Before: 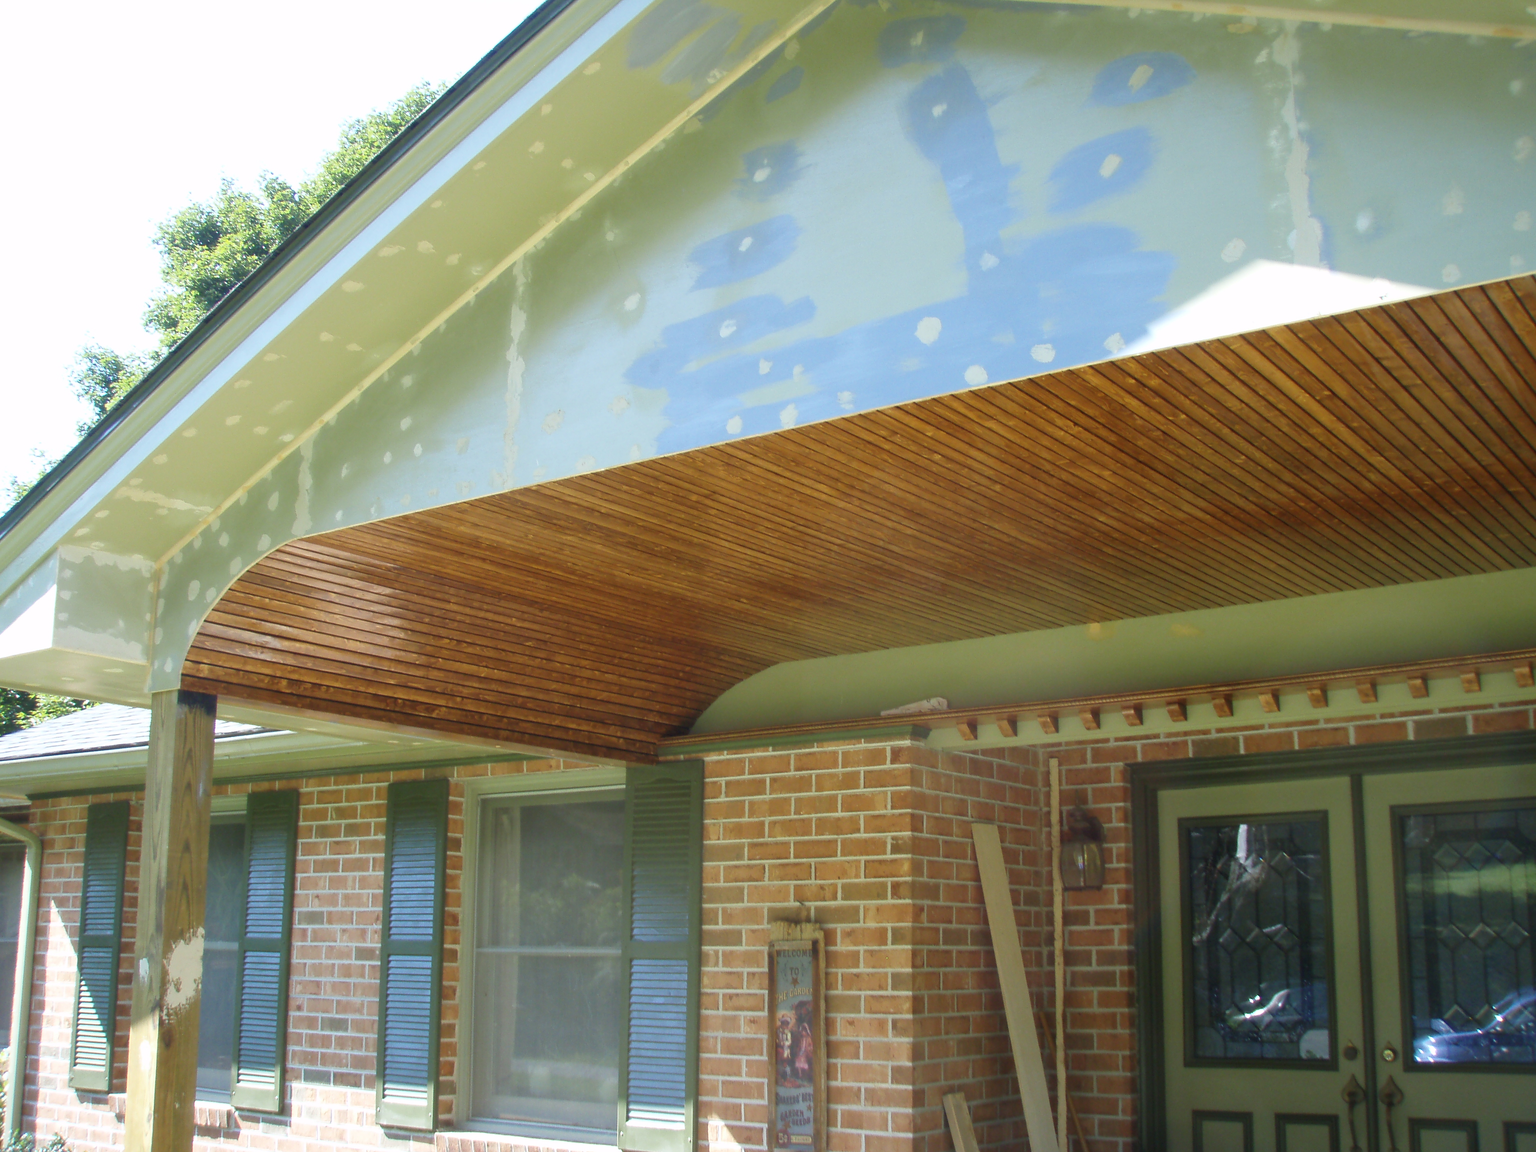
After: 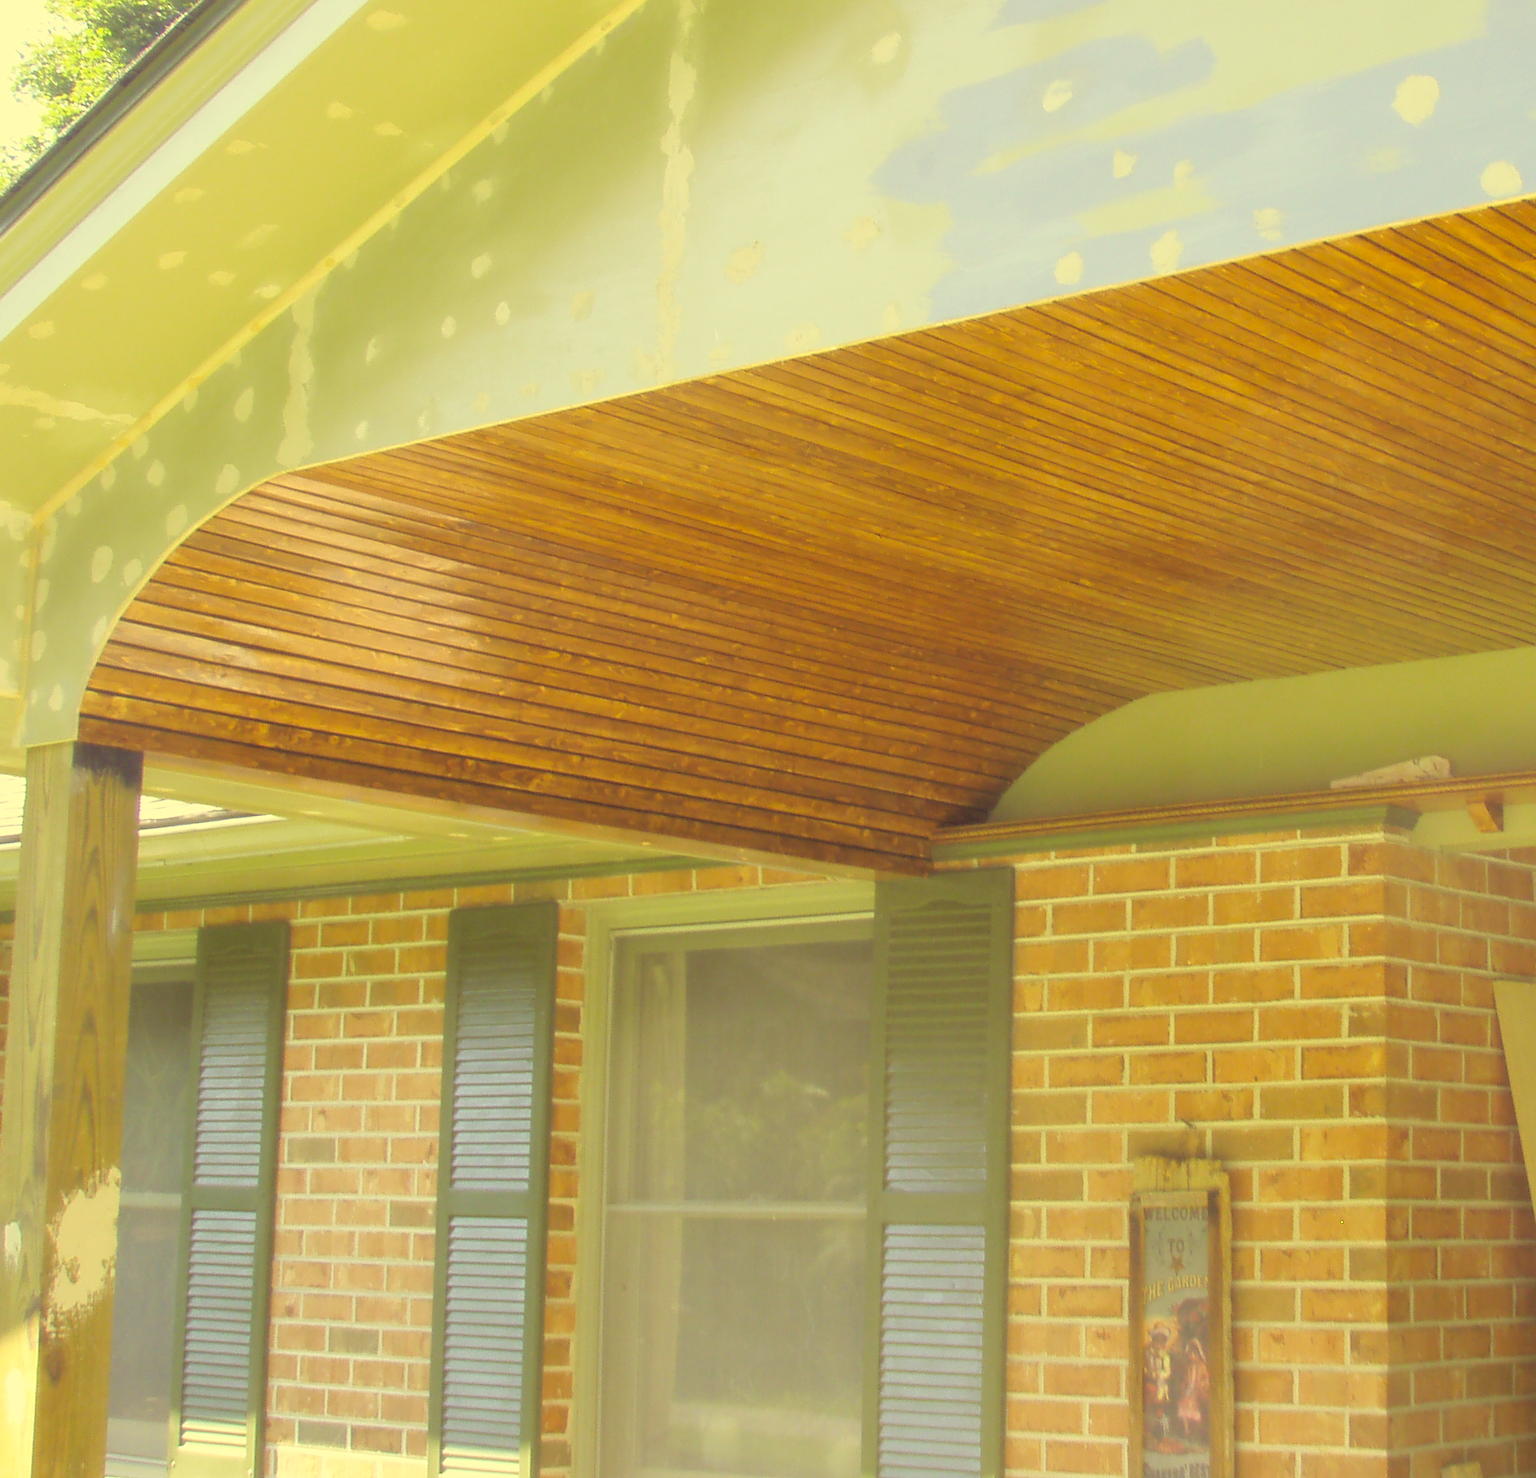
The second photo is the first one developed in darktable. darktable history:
contrast brightness saturation: brightness 0.272
crop: left 8.932%, top 23.899%, right 35.154%, bottom 4.332%
haze removal: strength -0.109, compatibility mode true, adaptive false
color correction: highlights a* -0.6, highlights b* 39.98, shadows a* 9.38, shadows b* -0.22
